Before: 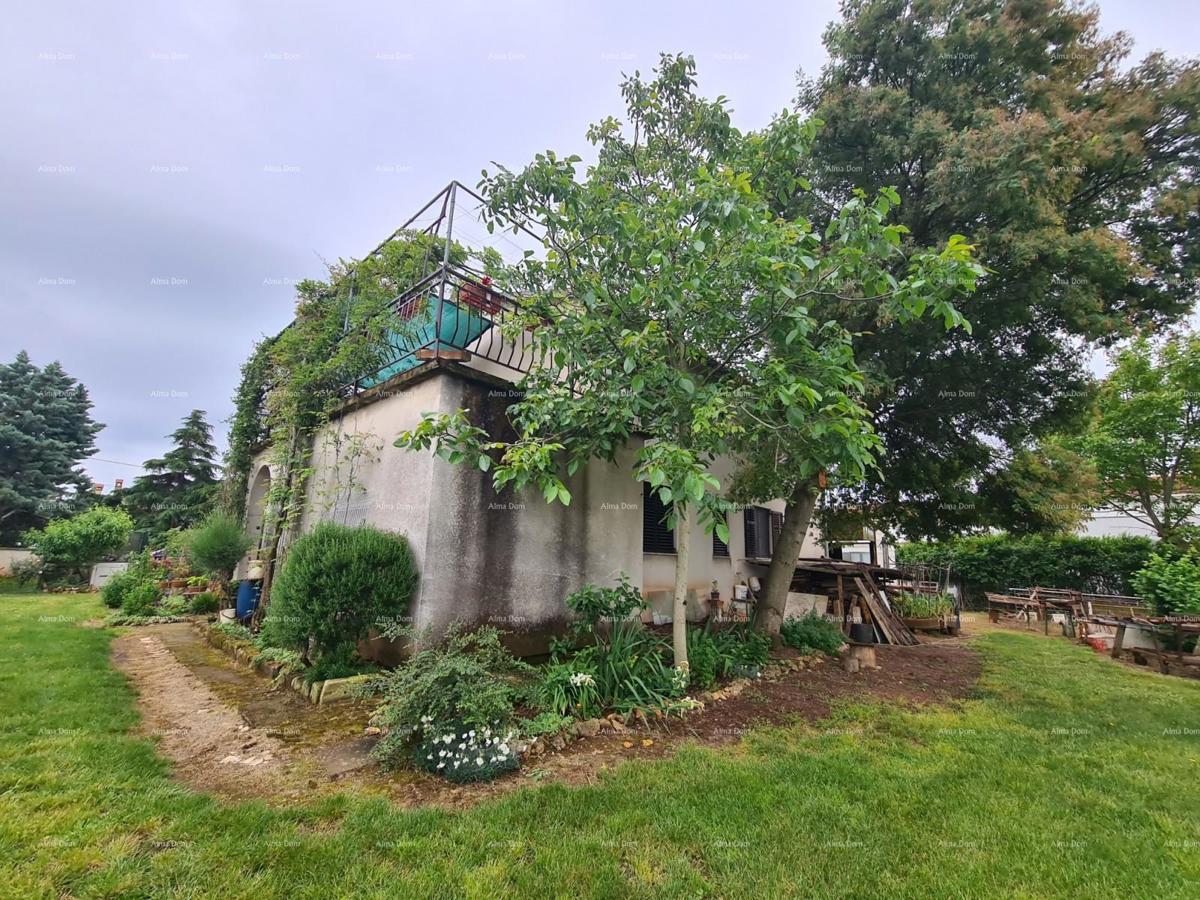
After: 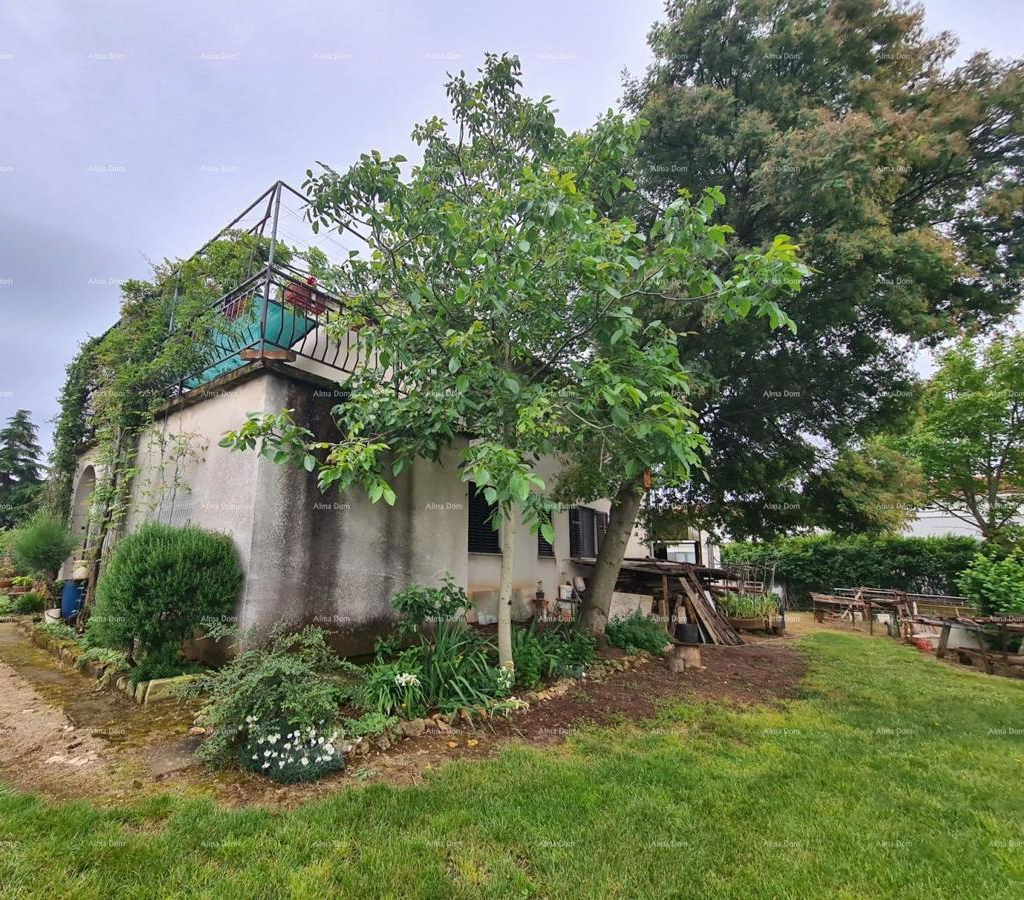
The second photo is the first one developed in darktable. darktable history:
crop and rotate: left 14.635%
shadows and highlights: shadows 48.85, highlights -42.67, soften with gaussian
